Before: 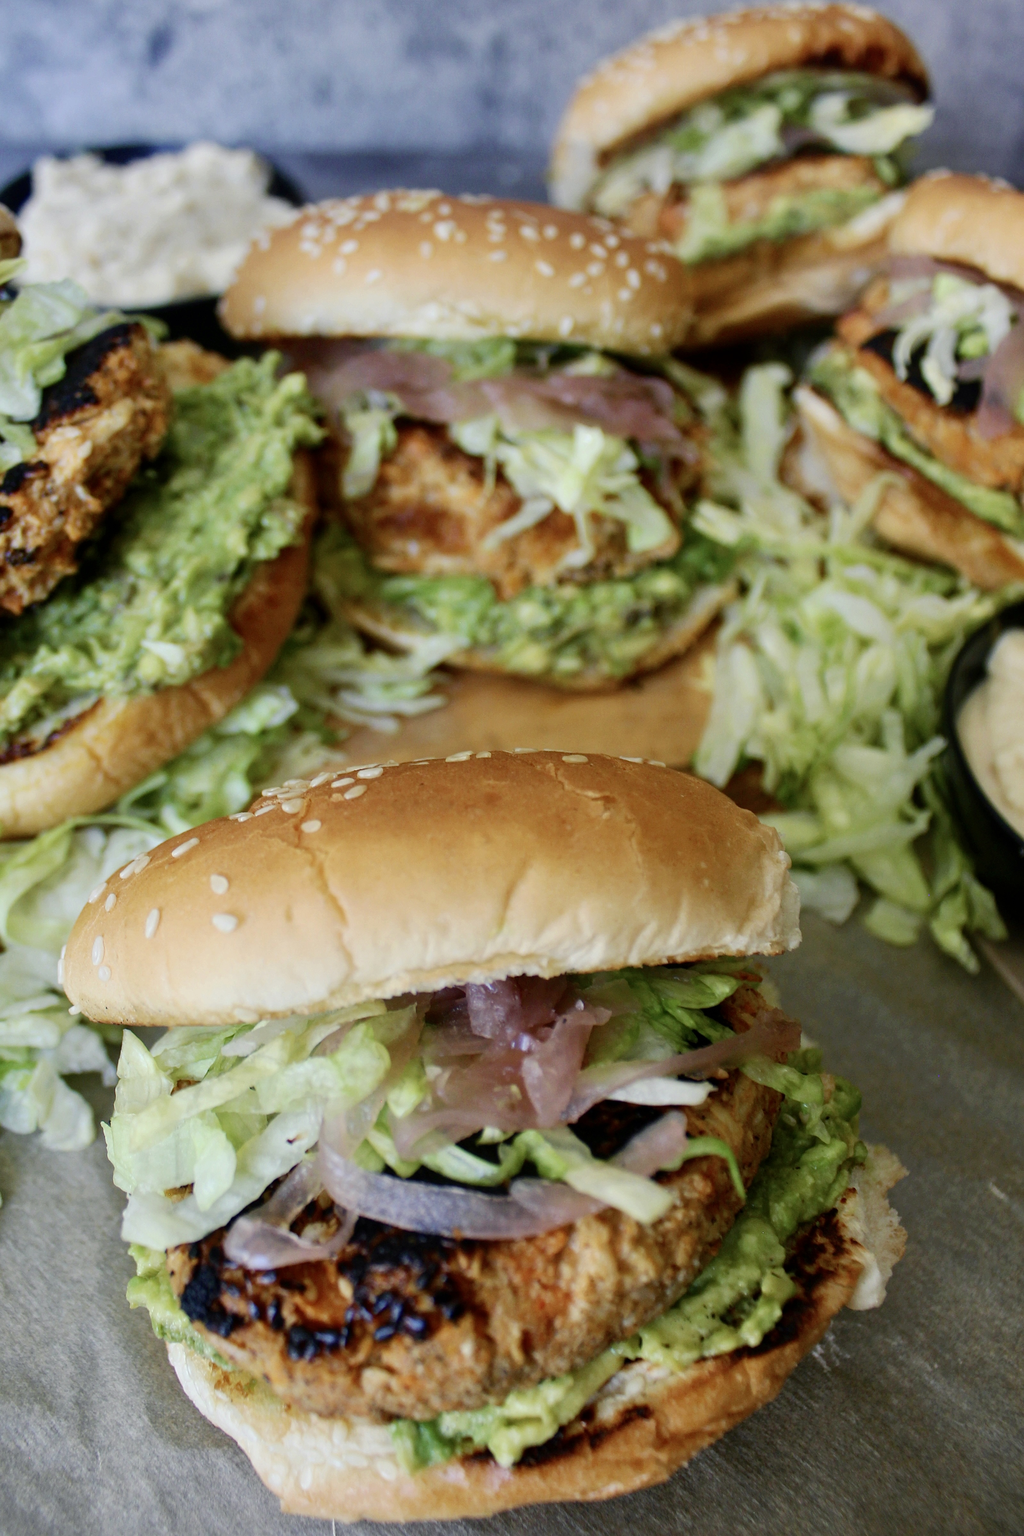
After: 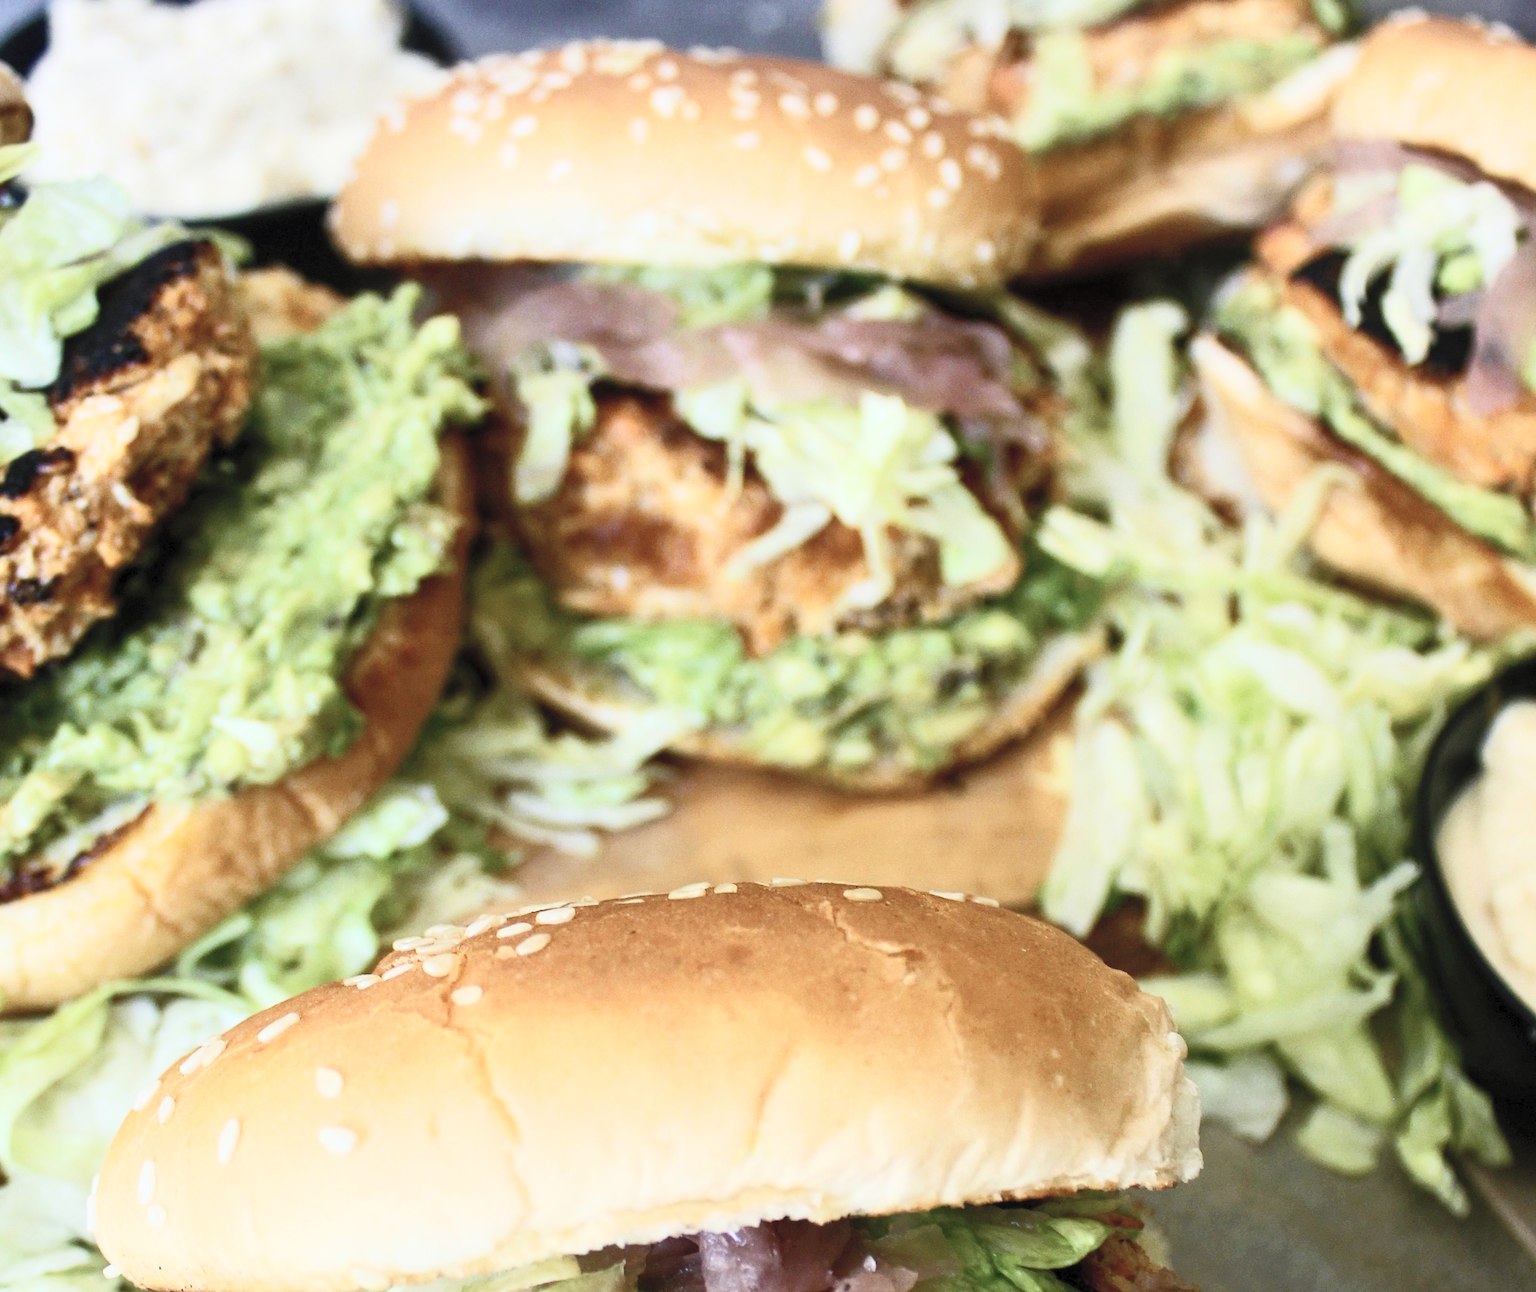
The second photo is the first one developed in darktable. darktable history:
crop and rotate: top 10.605%, bottom 33.274%
contrast brightness saturation: contrast 0.43, brightness 0.56, saturation -0.19
